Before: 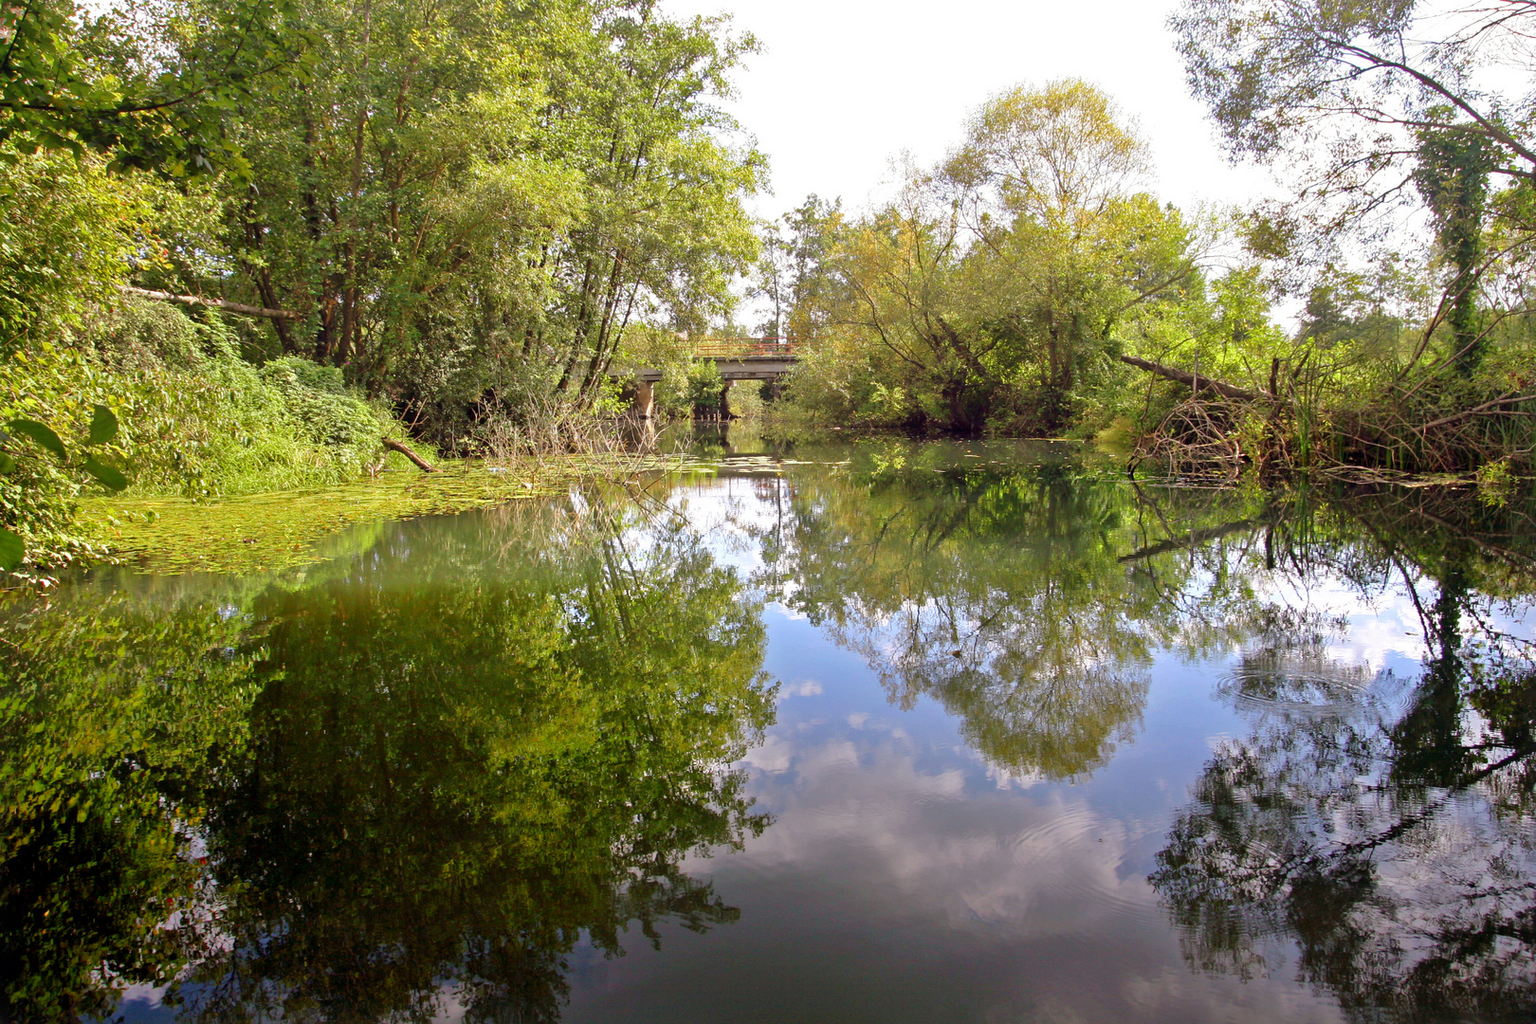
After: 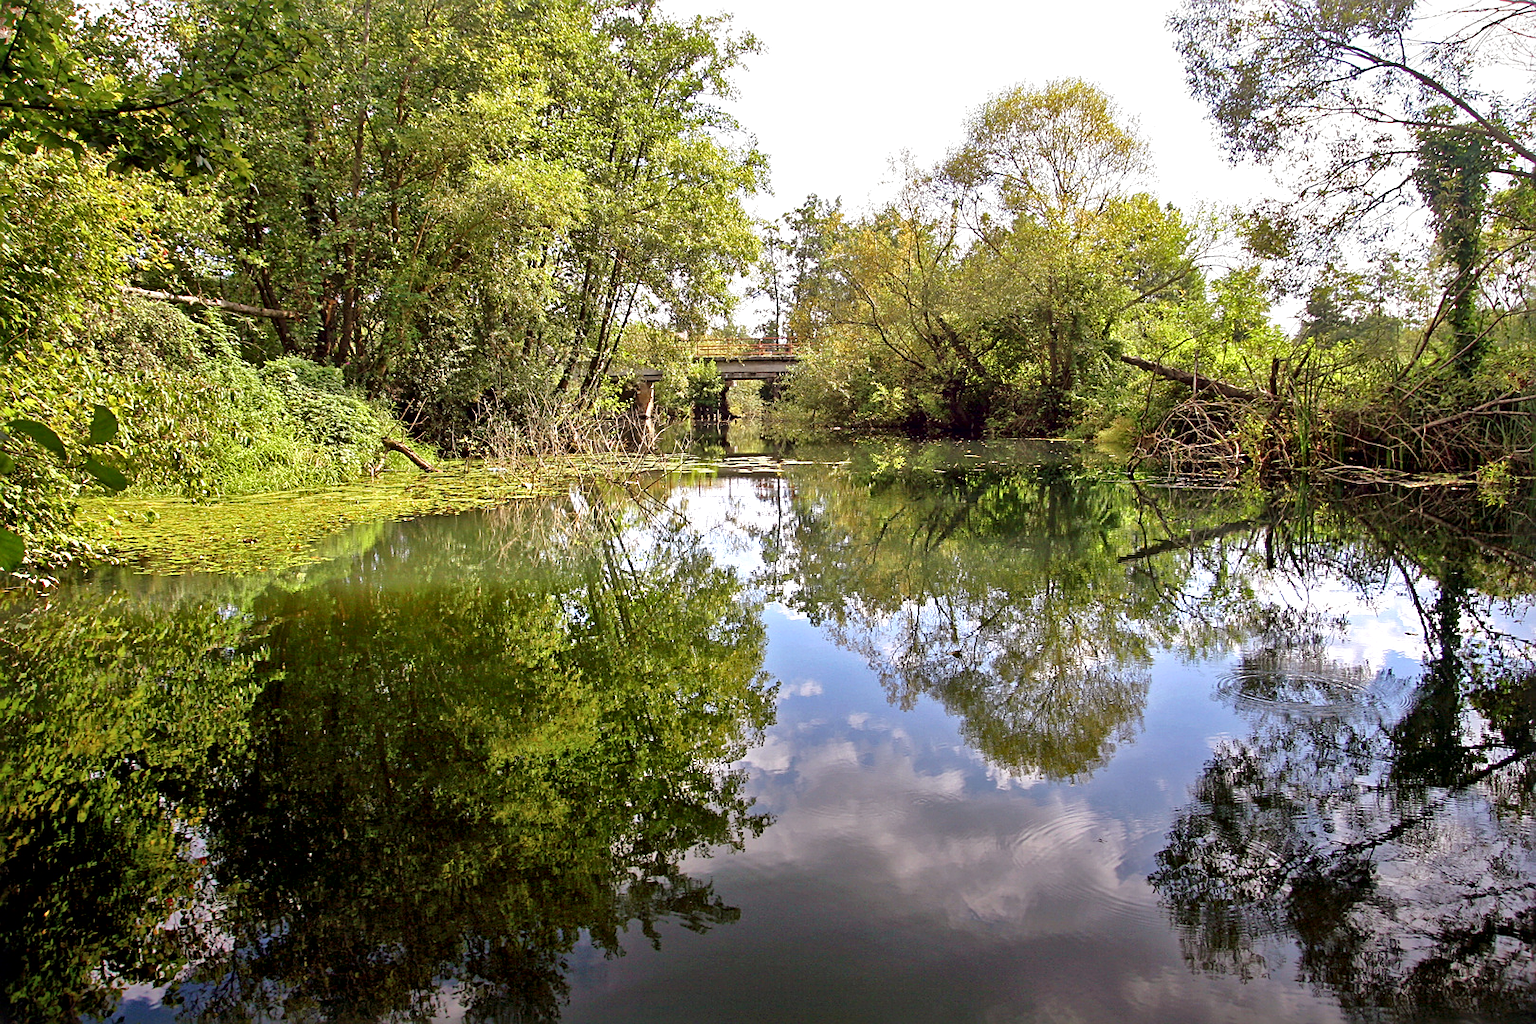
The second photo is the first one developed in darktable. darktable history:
white balance: red 1, blue 1
local contrast: mode bilateral grid, contrast 25, coarseness 60, detail 151%, midtone range 0.2
sharpen: on, module defaults
